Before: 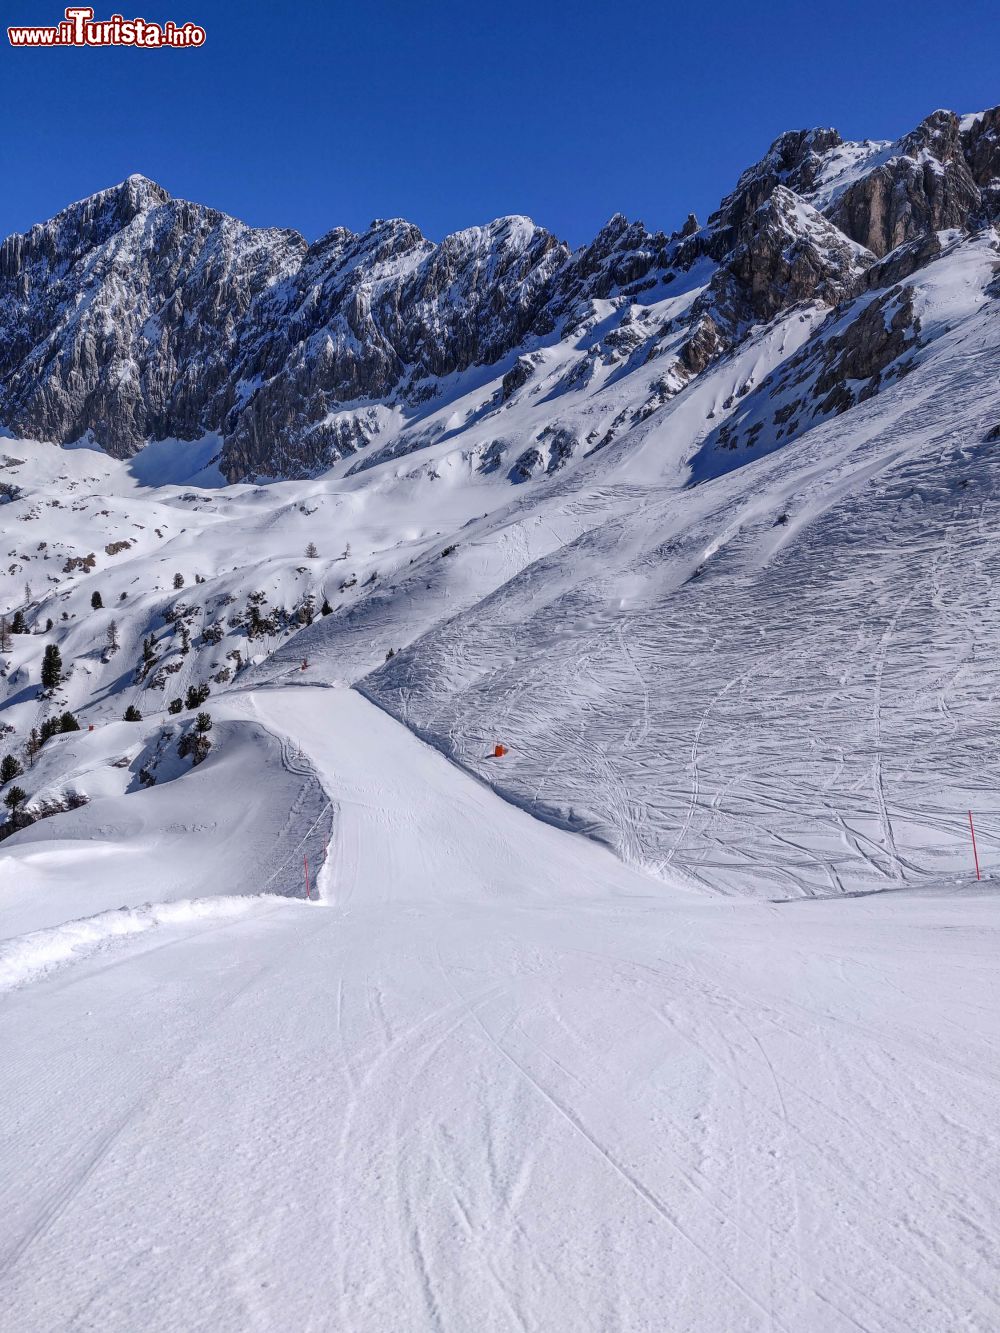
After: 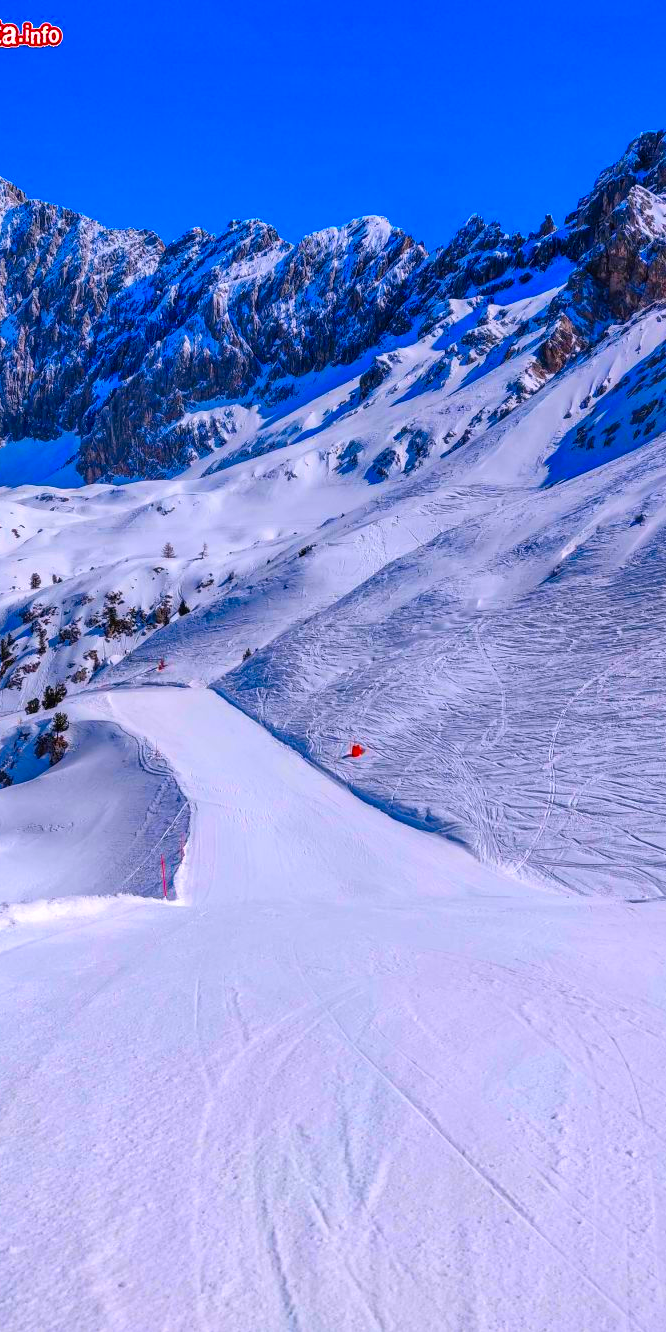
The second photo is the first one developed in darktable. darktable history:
color correction: highlights a* 1.59, highlights b* -1.7, saturation 2.48
shadows and highlights: shadows 52.34, highlights -28.23, soften with gaussian
crop and rotate: left 14.385%, right 18.948%
